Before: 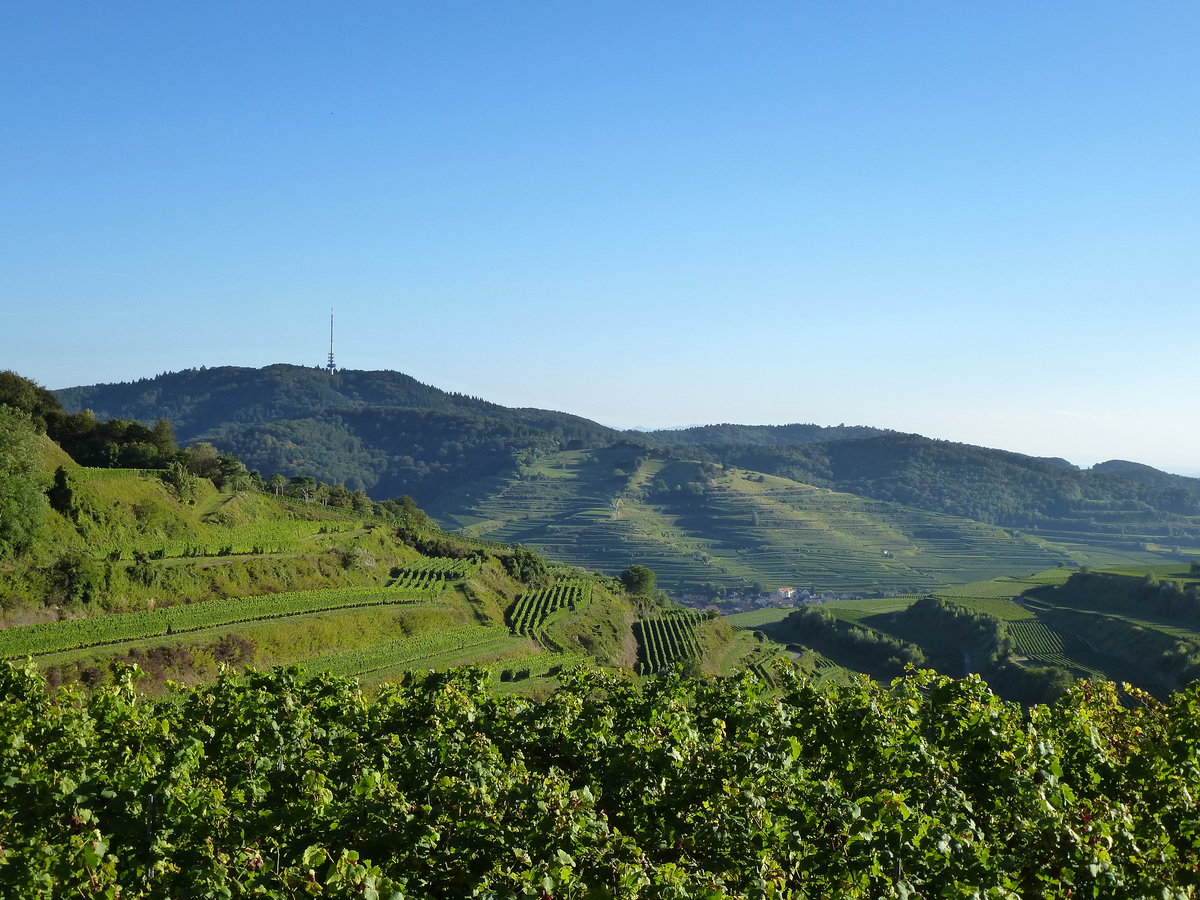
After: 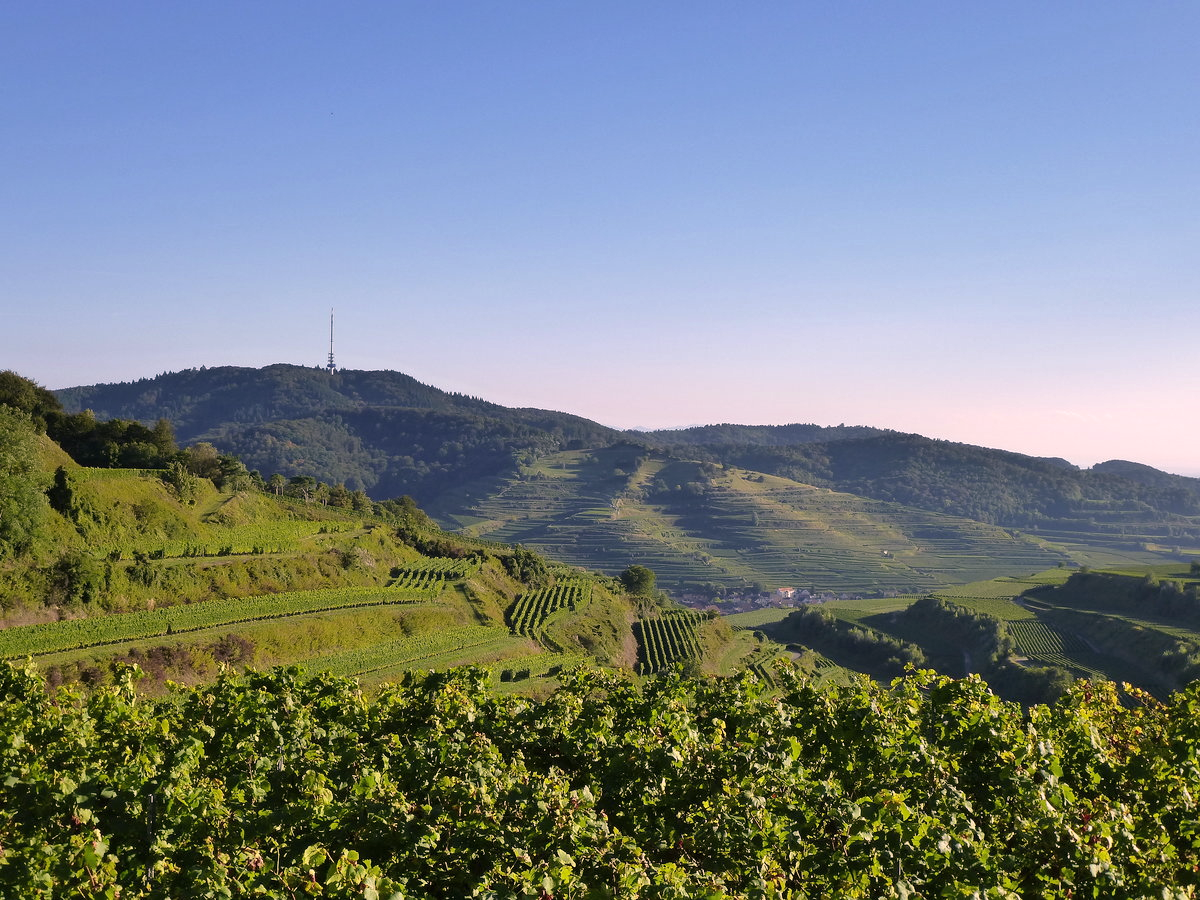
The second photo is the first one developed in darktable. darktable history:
shadows and highlights: low approximation 0.01, soften with gaussian
color correction: highlights a* 14.75, highlights b* 4.81
